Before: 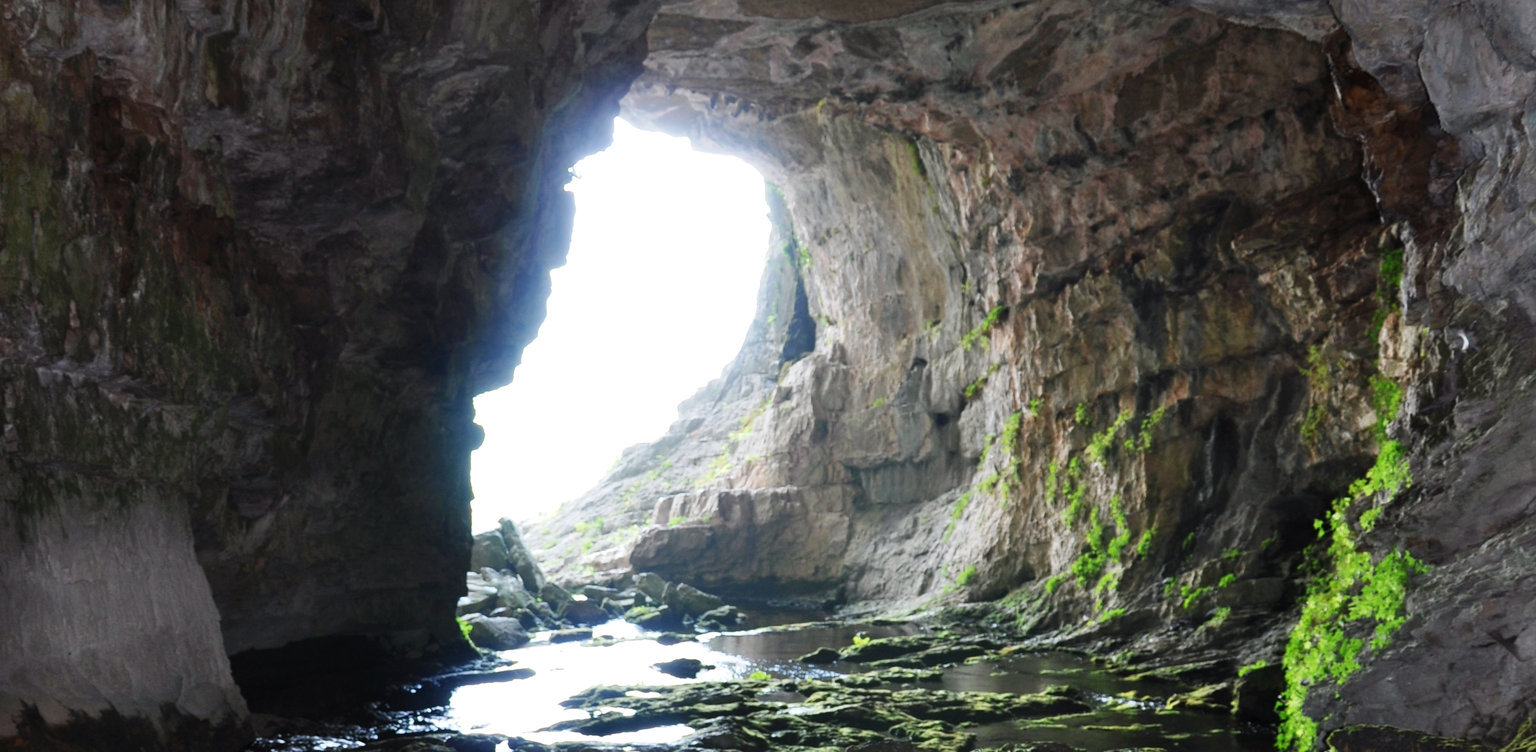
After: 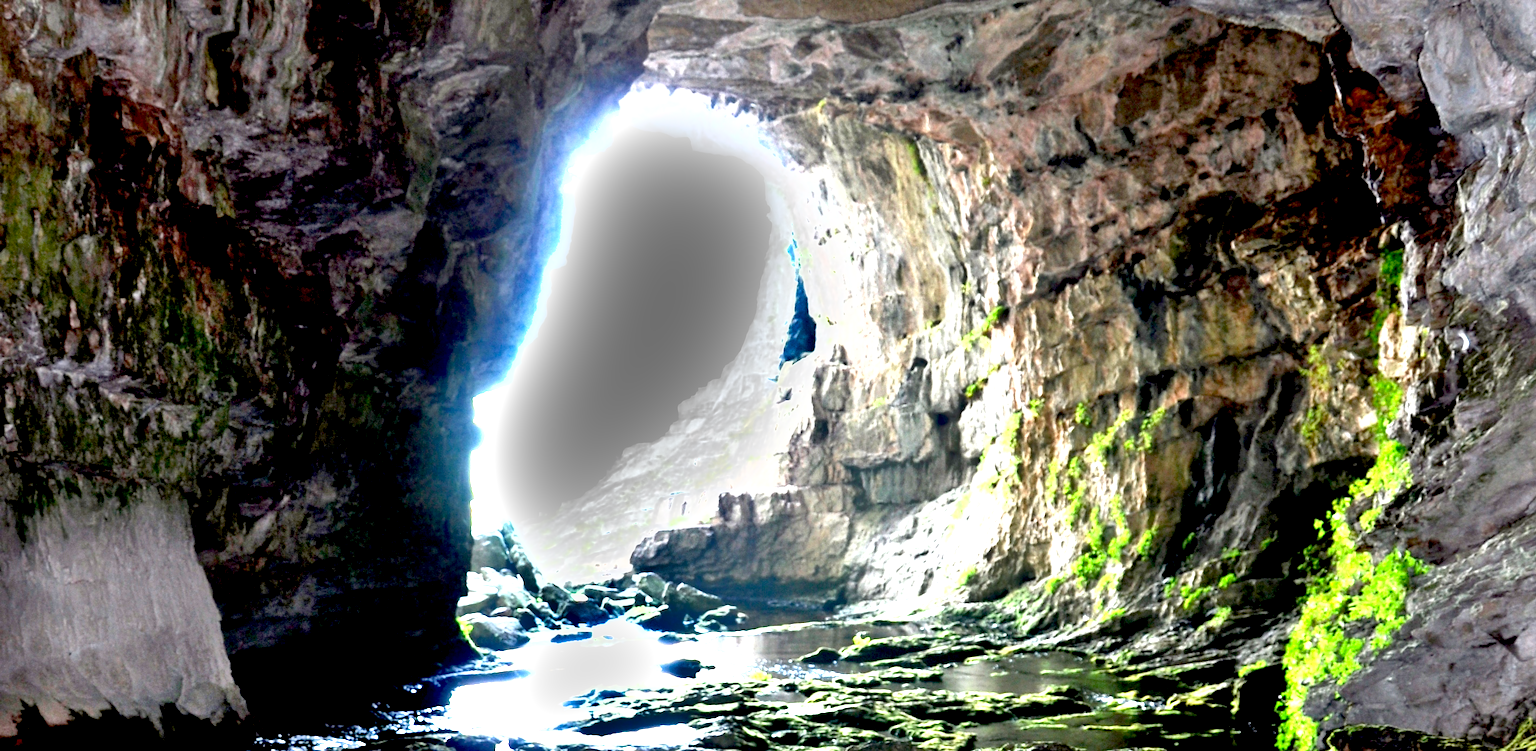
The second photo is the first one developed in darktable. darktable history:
shadows and highlights: shadows 32.83, highlights -47.7, soften with gaussian
exposure: black level correction 0.016, exposure 1.774 EV, compensate highlight preservation false
